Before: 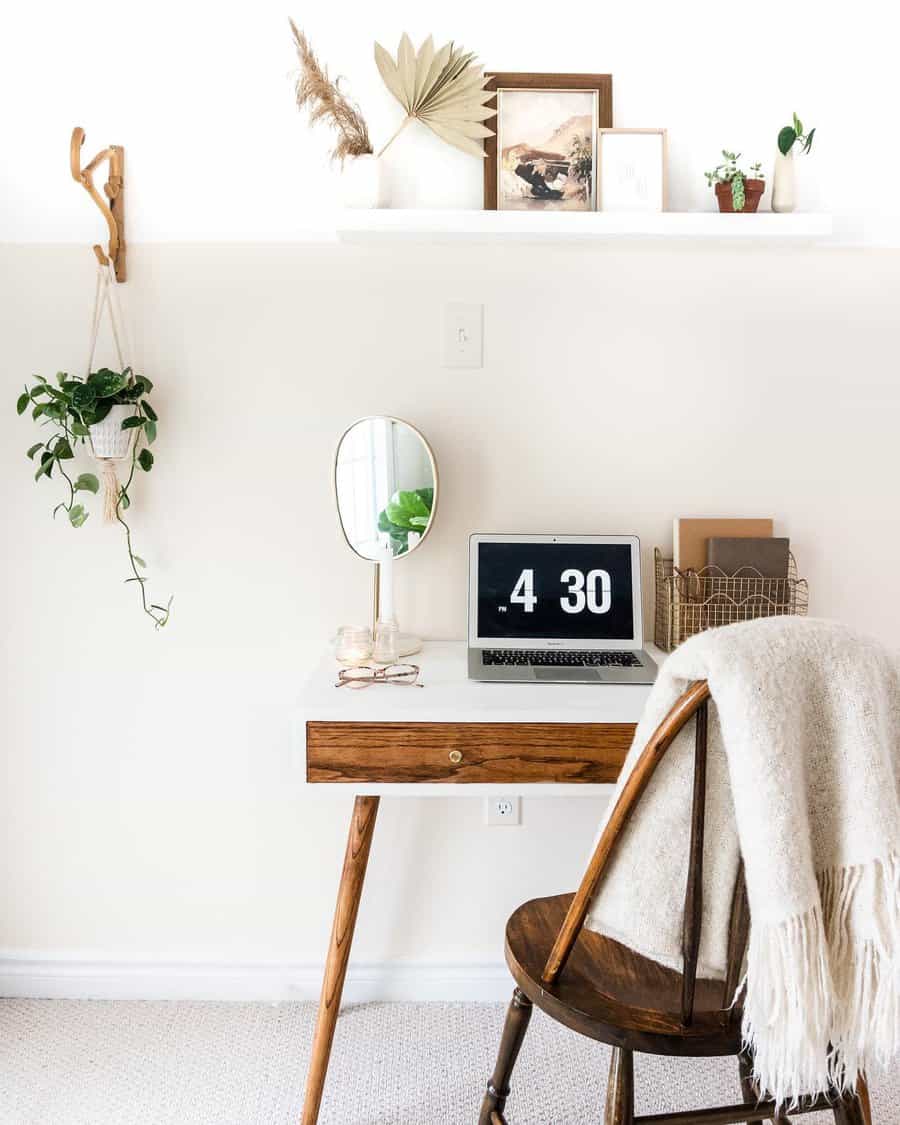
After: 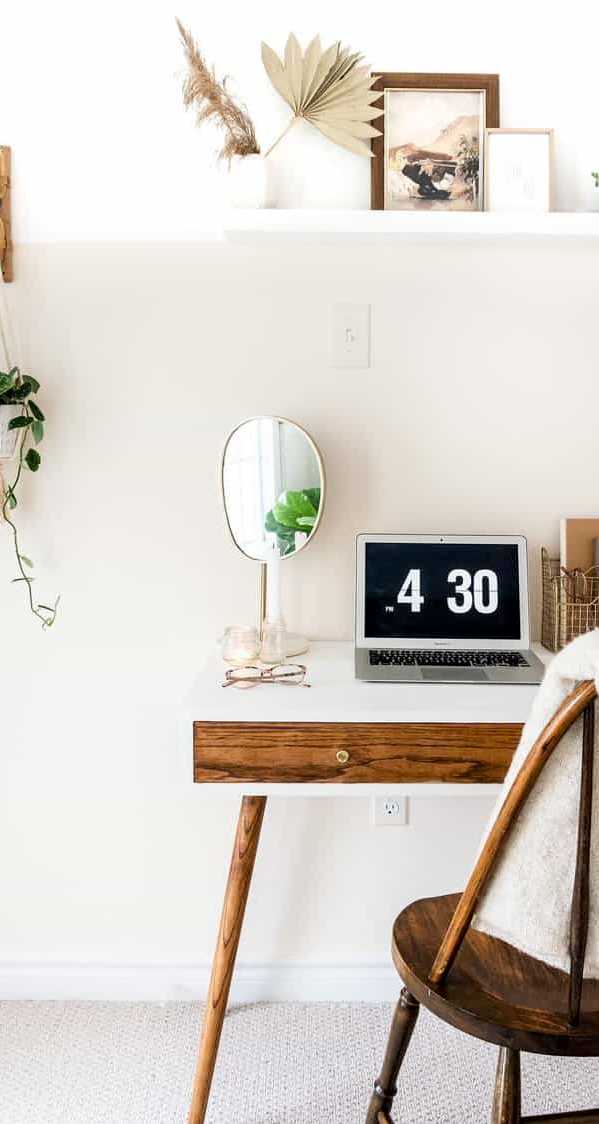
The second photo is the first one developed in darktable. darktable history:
crop and rotate: left 12.648%, right 20.685%
tone equalizer: on, module defaults
haze removal: strength 0.5, distance 0.43, compatibility mode true, adaptive false
